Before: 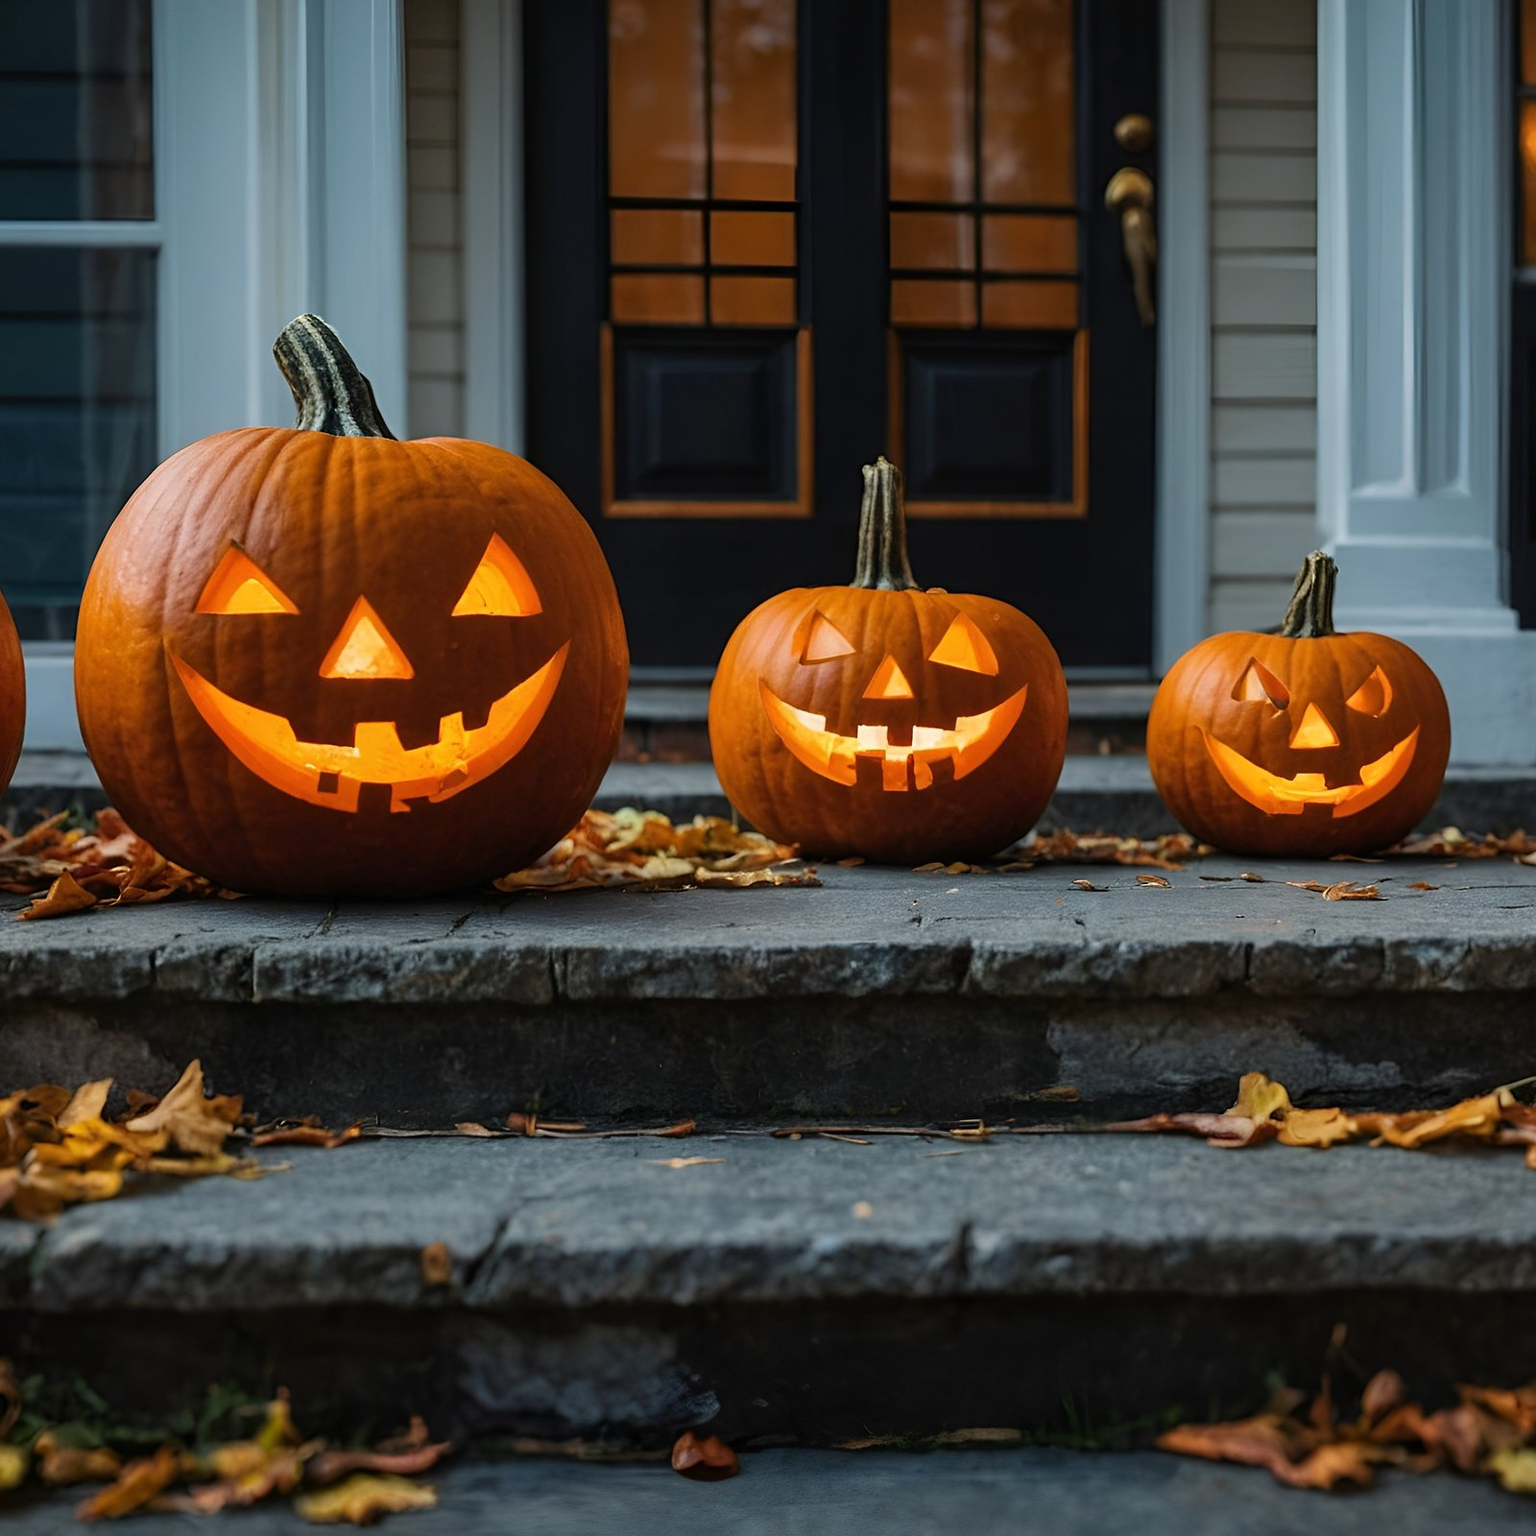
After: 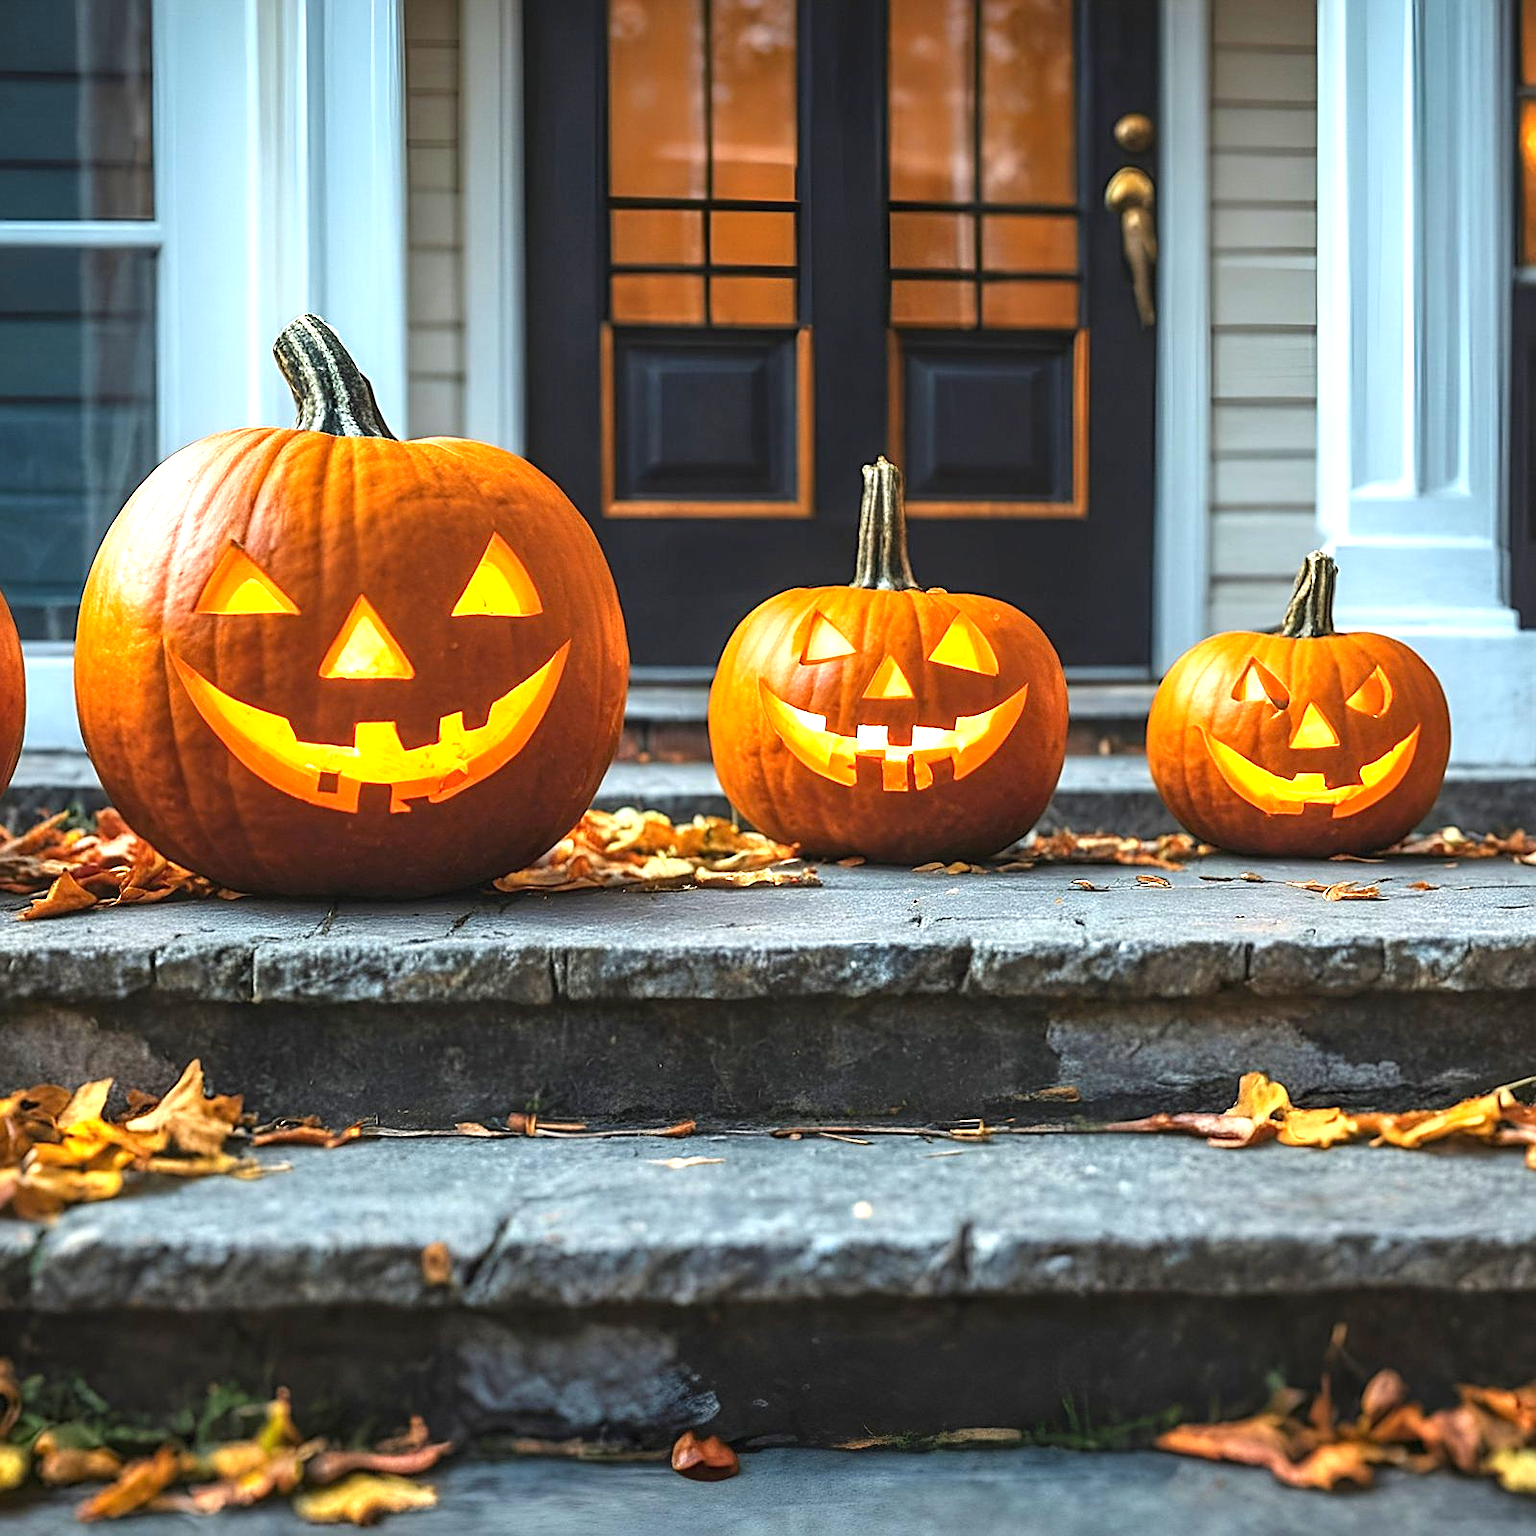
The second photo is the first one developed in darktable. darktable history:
local contrast: detail 110%
exposure: black level correction 0, exposure 1.751 EV, compensate highlight preservation false
sharpen: on, module defaults
